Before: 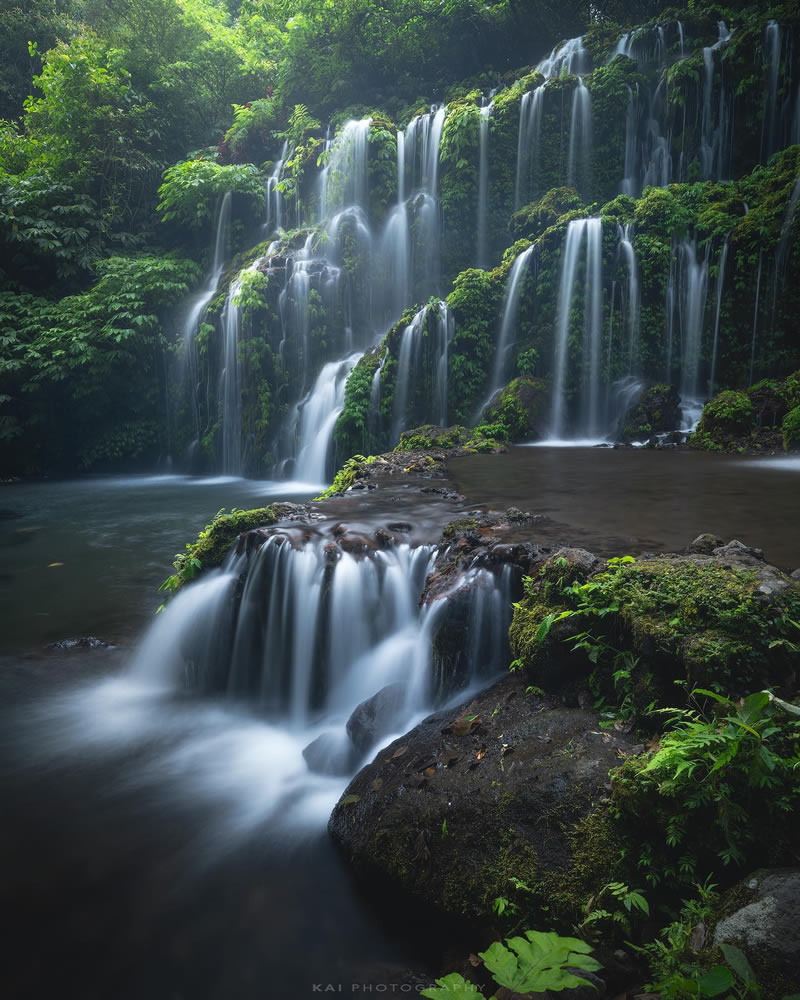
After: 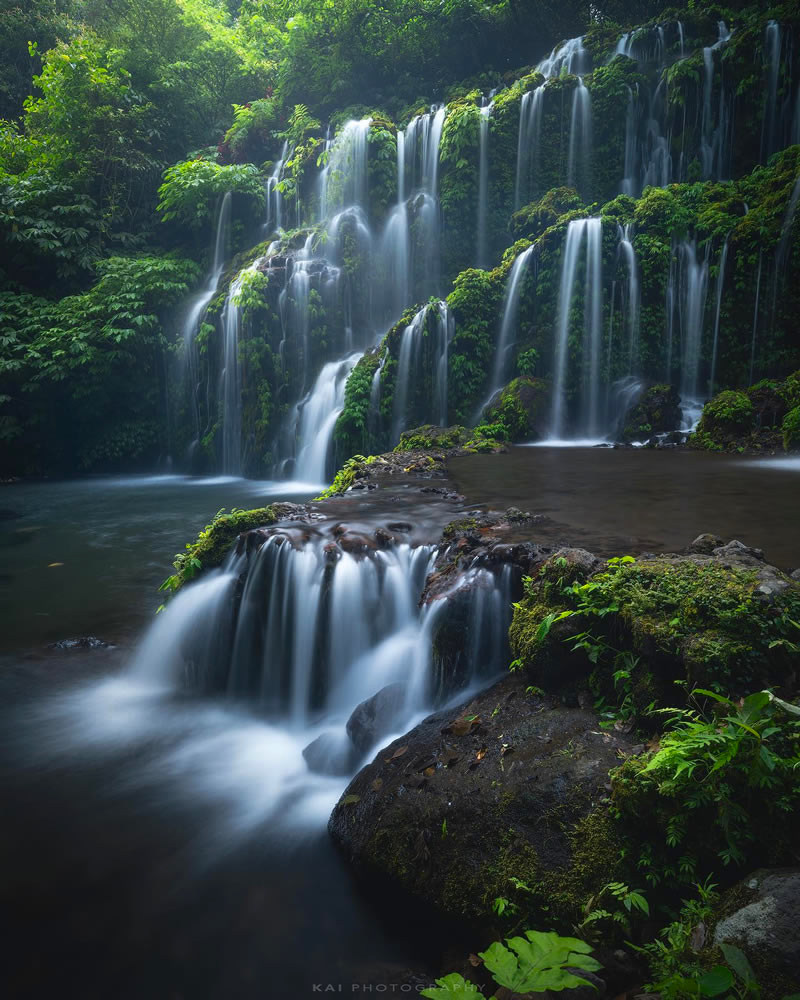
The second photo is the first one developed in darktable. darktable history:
color balance rgb: perceptual saturation grading › global saturation 0.251%, global vibrance 25.468%
contrast brightness saturation: contrast 0.034, brightness -0.034
